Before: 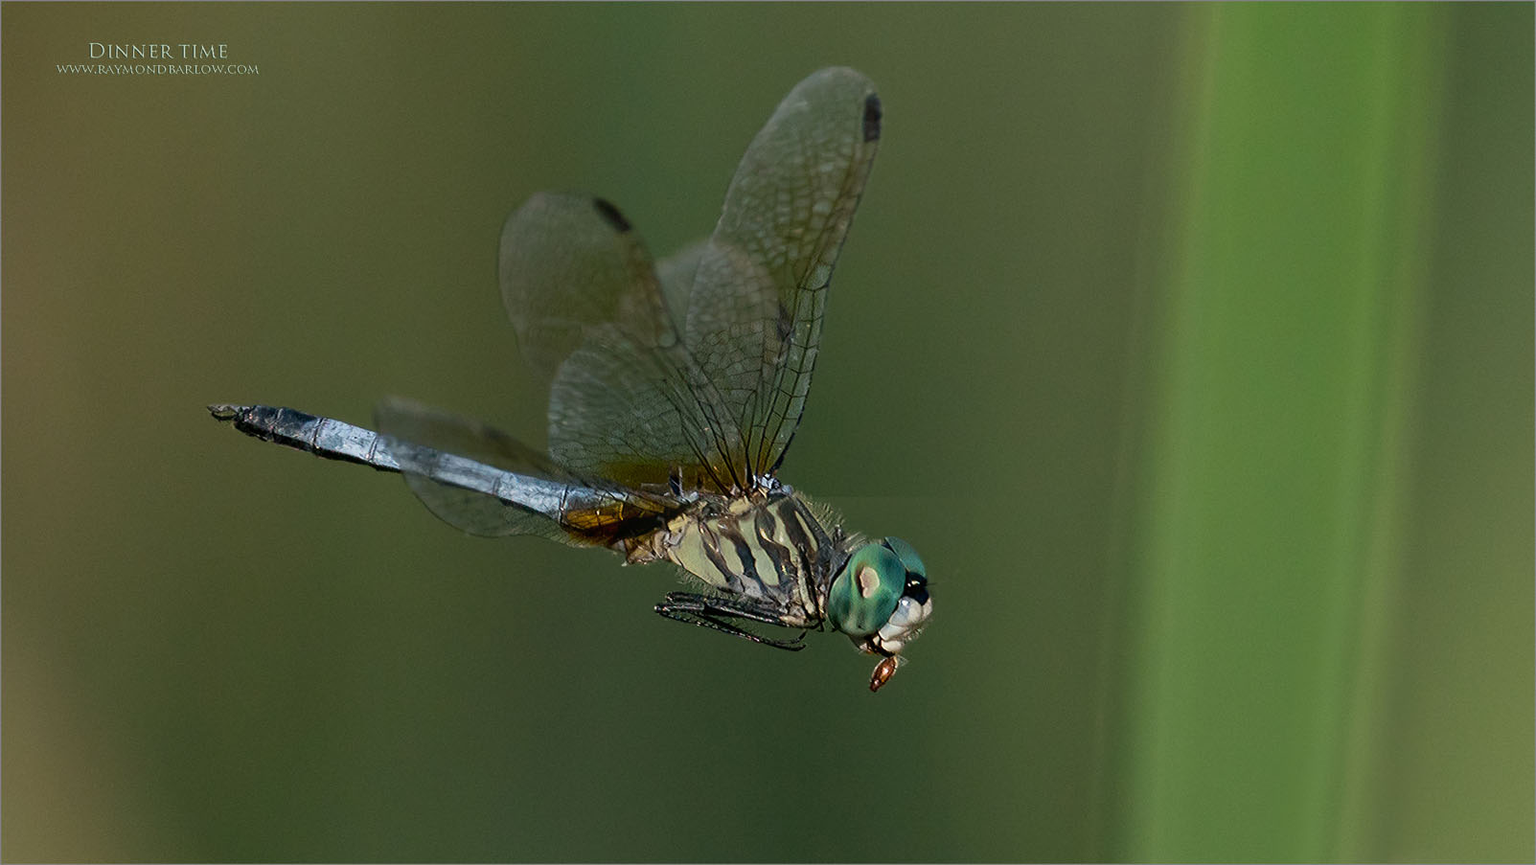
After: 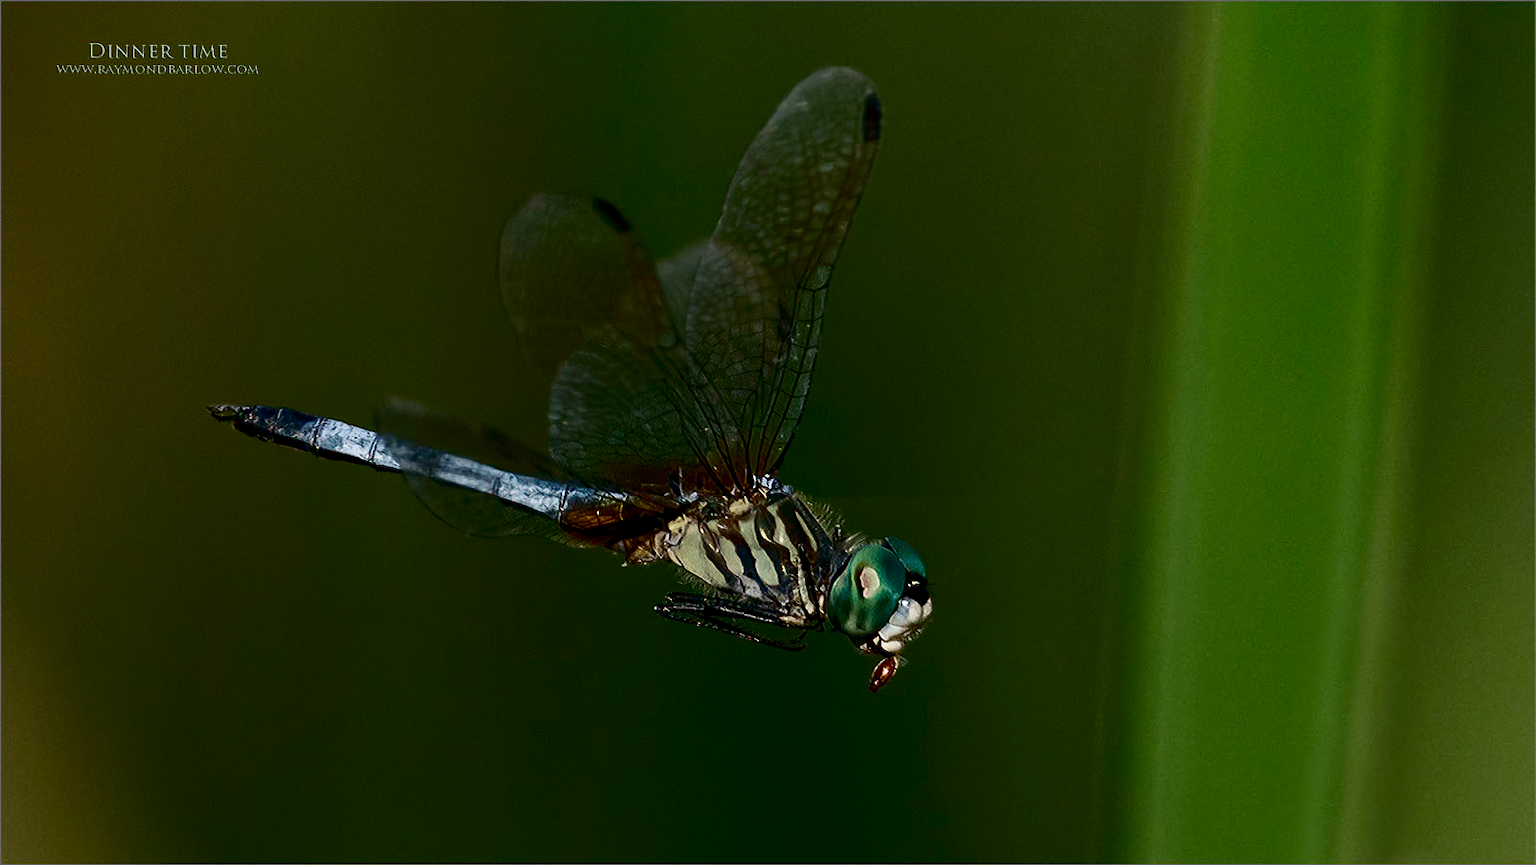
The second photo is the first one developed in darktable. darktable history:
contrast brightness saturation: contrast 0.238, brightness -0.233, saturation 0.136
color balance rgb: perceptual saturation grading › global saturation 20%, perceptual saturation grading › highlights -49.222%, perceptual saturation grading › shadows 25.102%
exposure: black level correction 0.007, exposure 0.103 EV, compensate exposure bias true, compensate highlight preservation false
